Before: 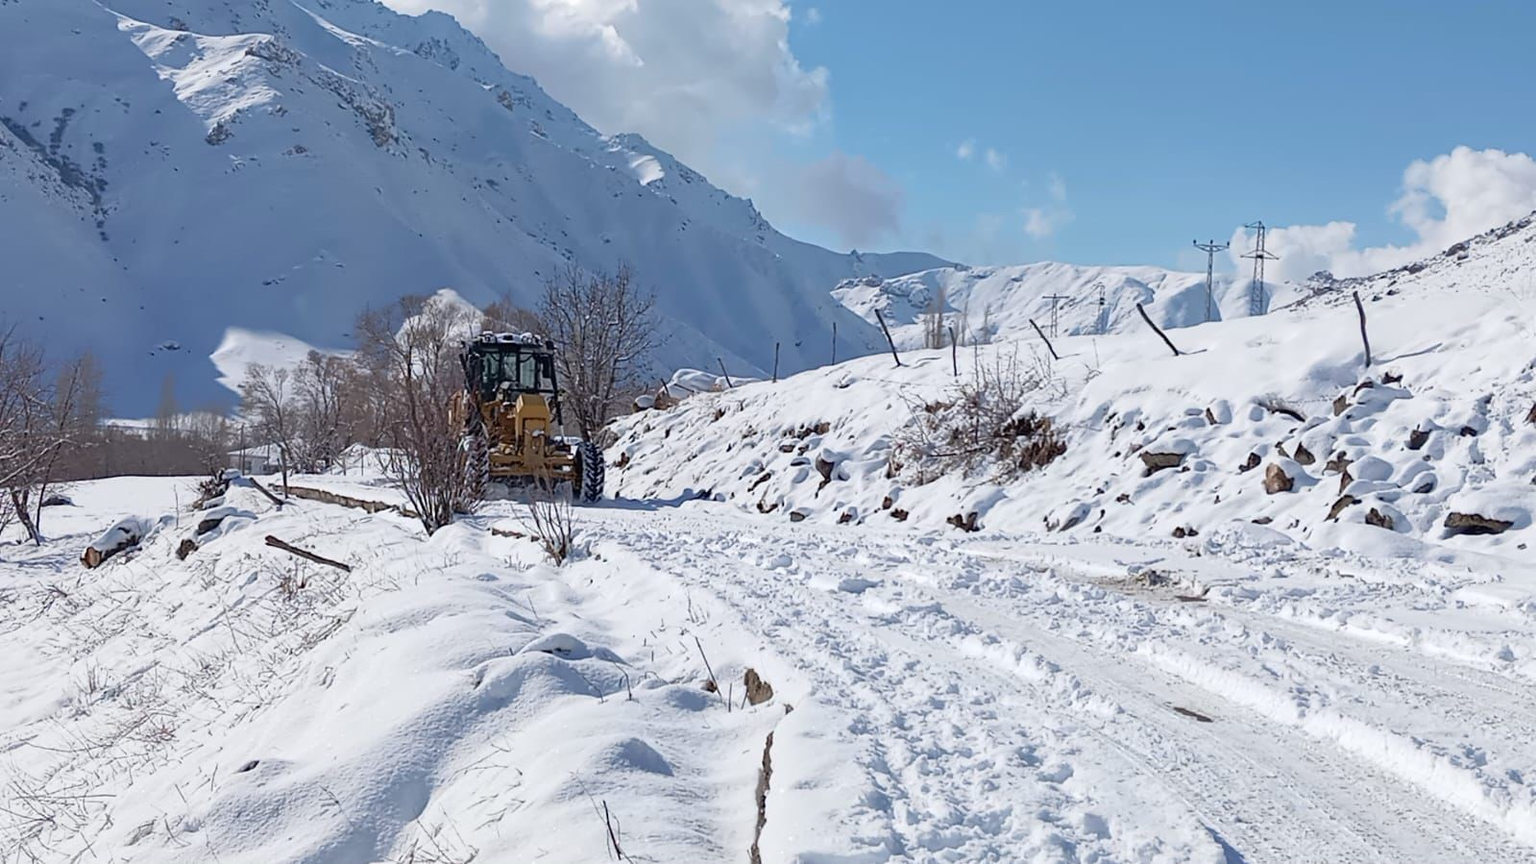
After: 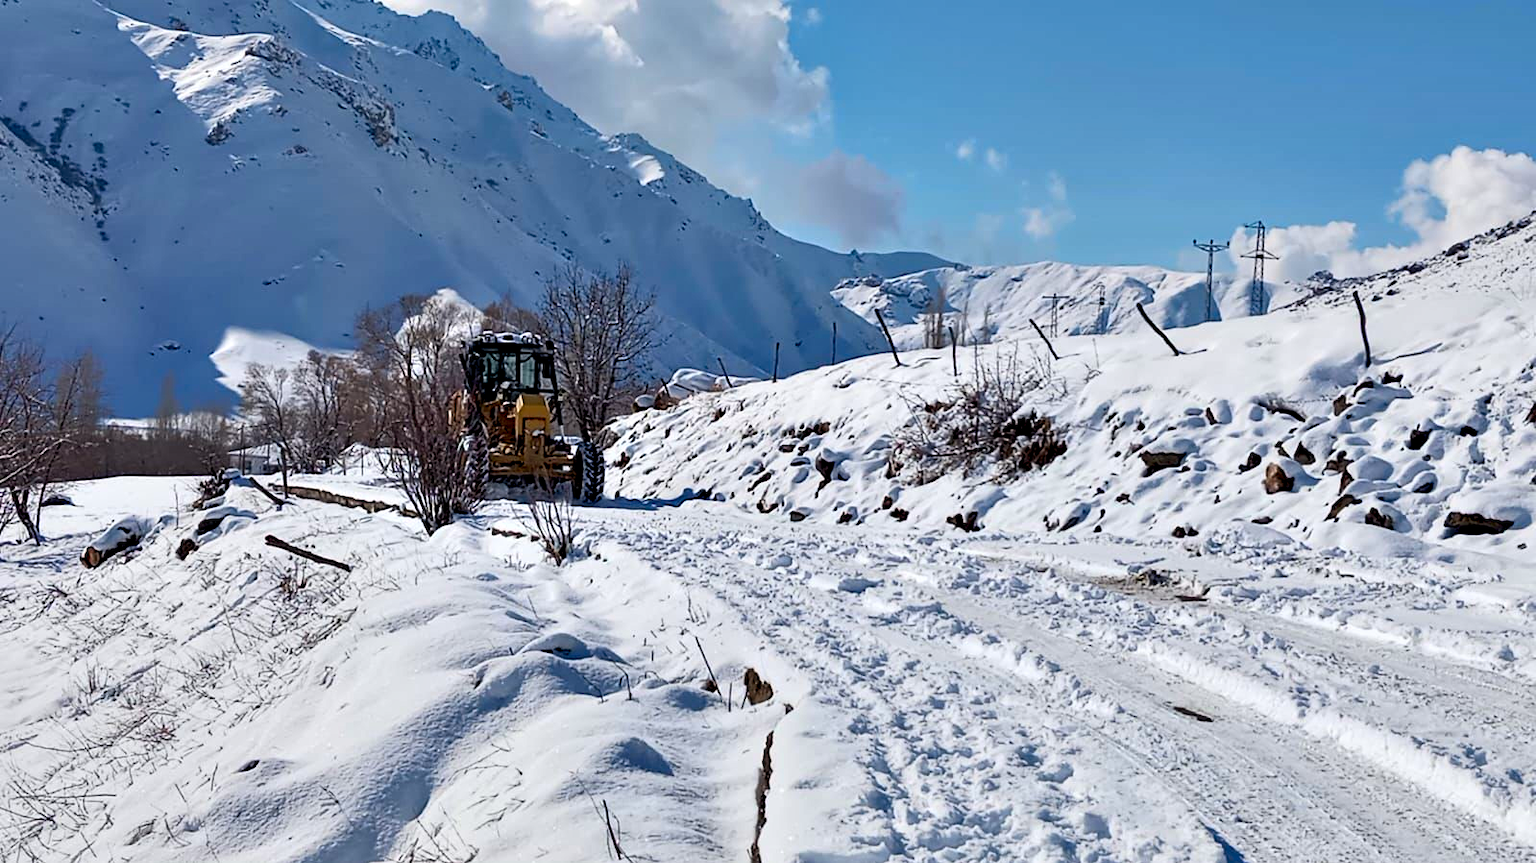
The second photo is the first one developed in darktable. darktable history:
contrast equalizer: octaves 7, y [[0.6 ×6], [0.55 ×6], [0 ×6], [0 ×6], [0 ×6]]
contrast brightness saturation: contrast 0.088, saturation 0.28
exposure: exposure -0.245 EV, compensate highlight preservation false
shadows and highlights: shadows 2.8, highlights -18.03, soften with gaussian
